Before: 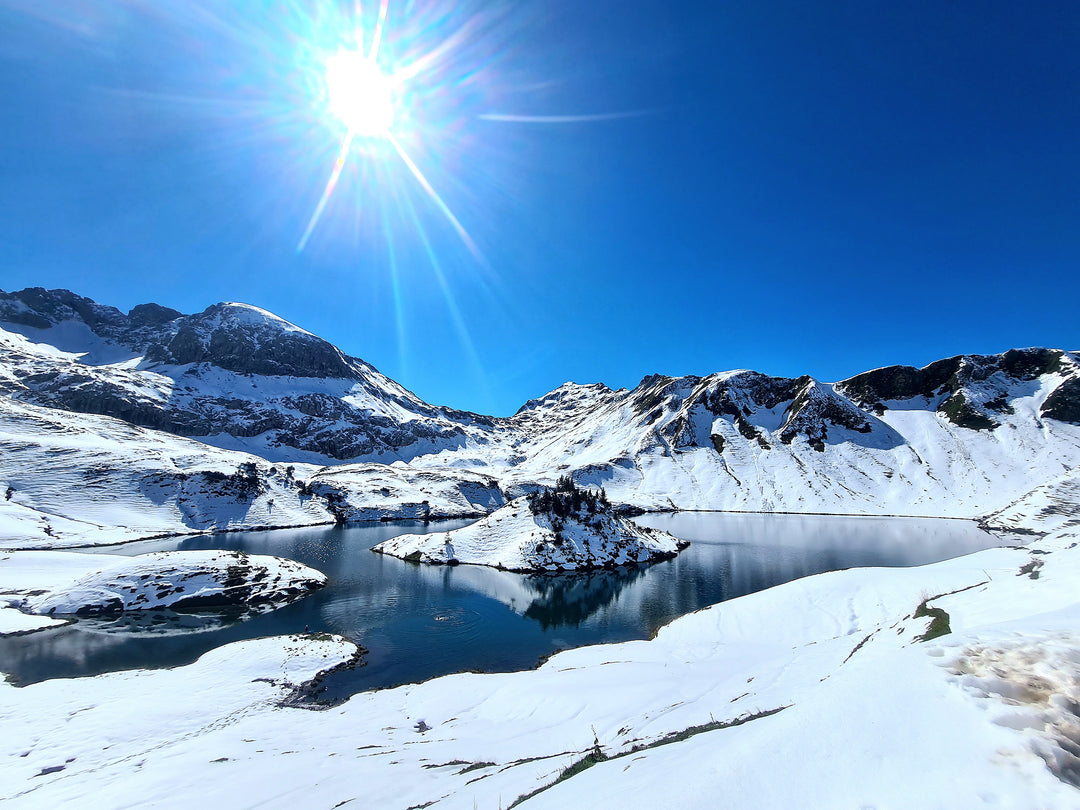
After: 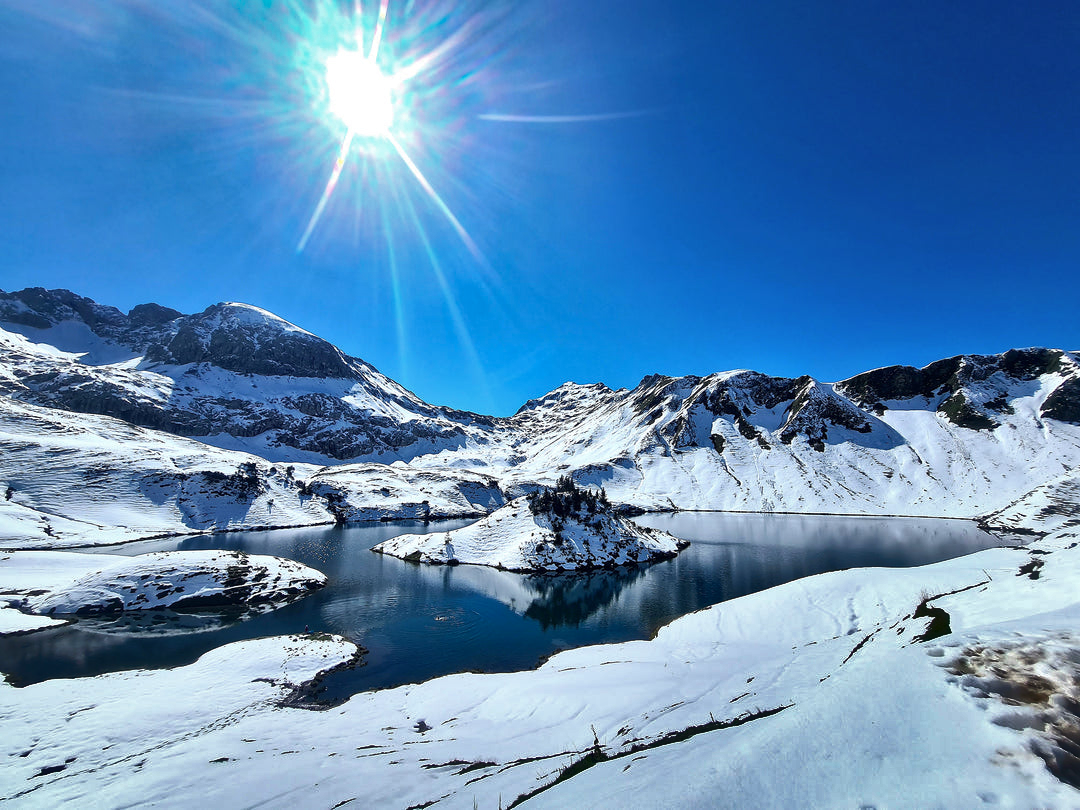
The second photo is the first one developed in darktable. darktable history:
shadows and highlights: shadows 20.96, highlights -81.39, soften with gaussian
